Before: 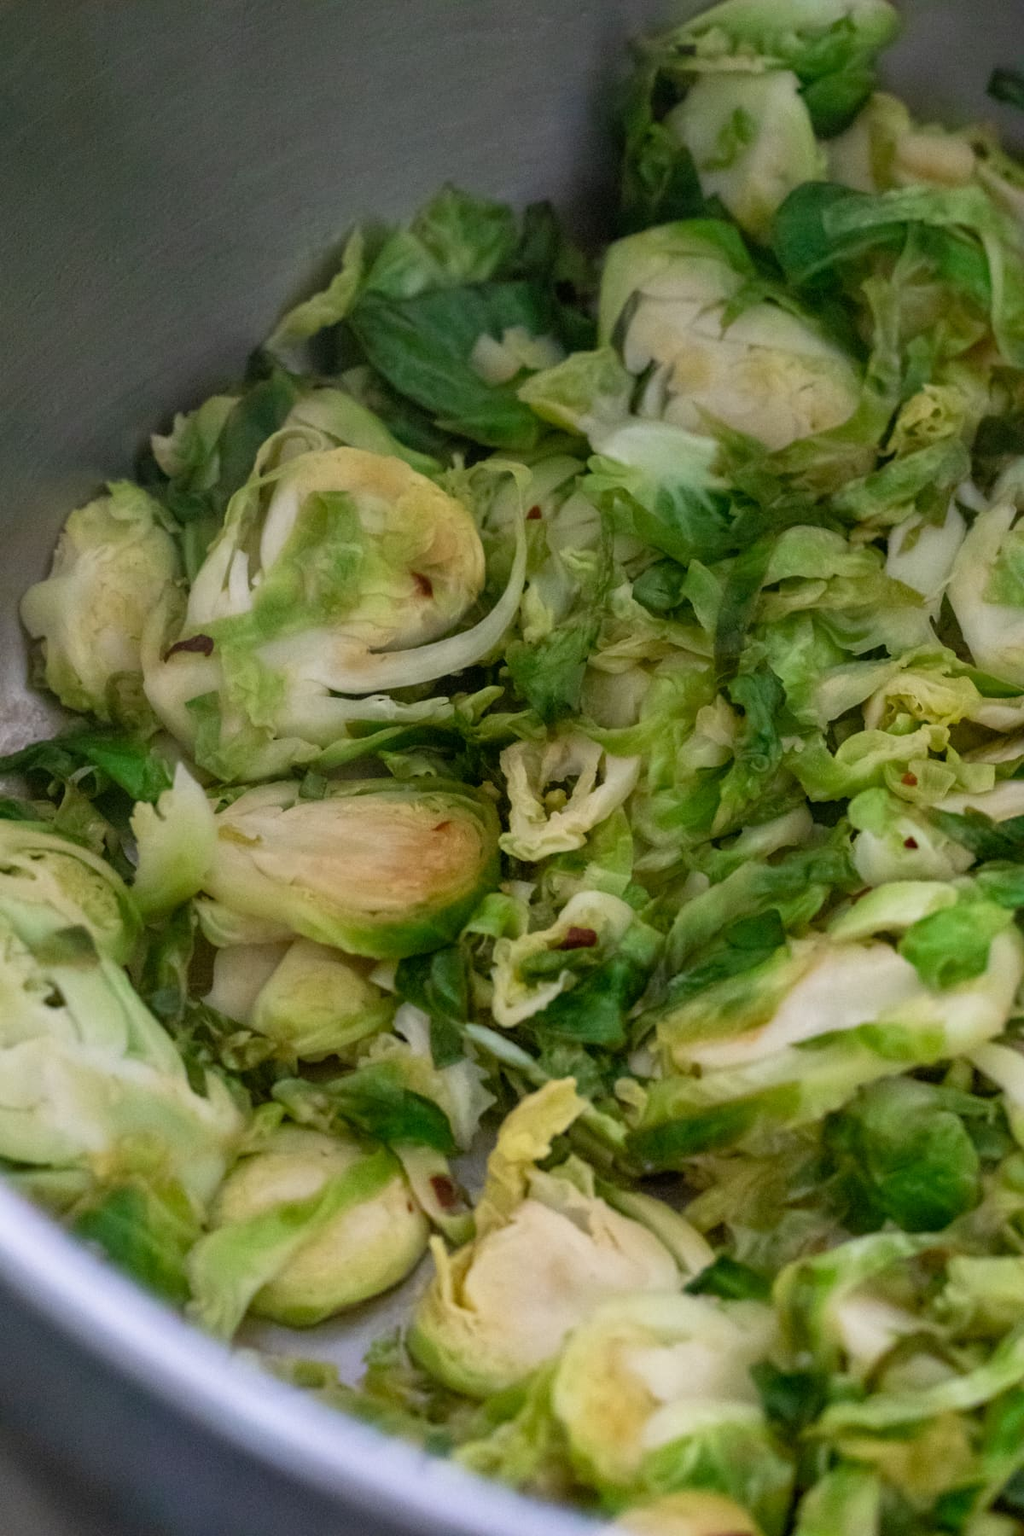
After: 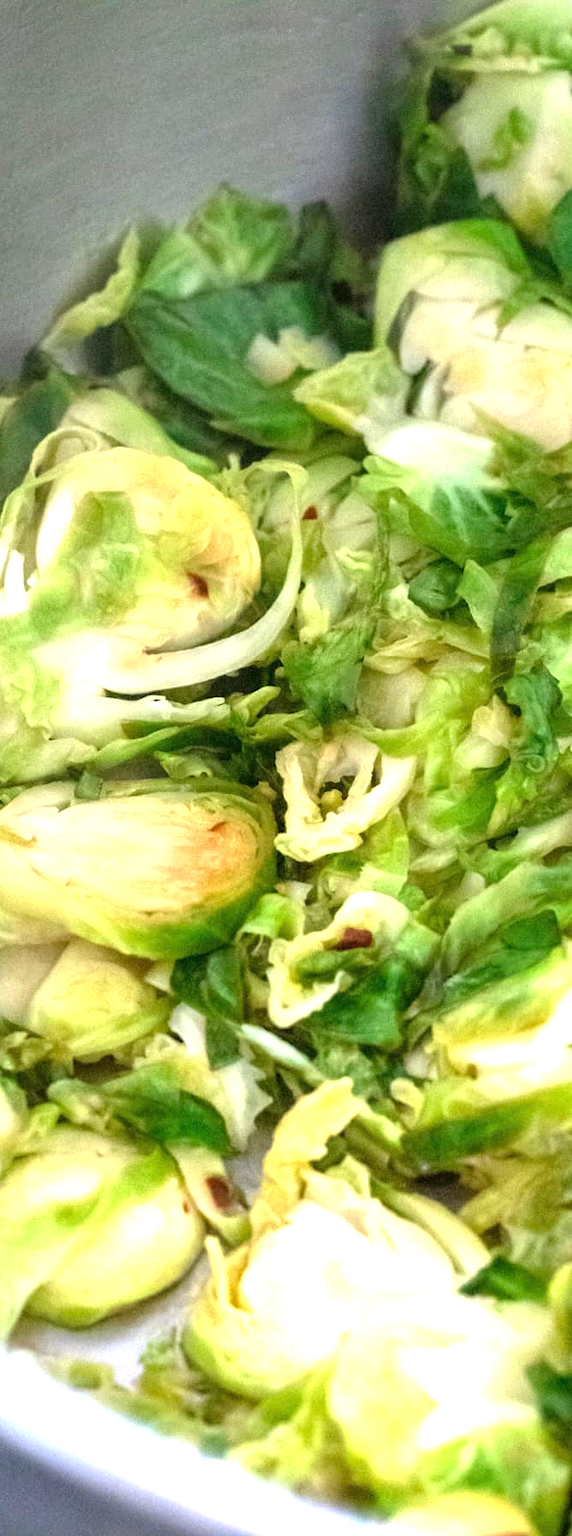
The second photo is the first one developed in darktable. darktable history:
exposure: black level correction 0, exposure 1.669 EV, compensate highlight preservation false
crop: left 21.988%, right 22.065%, bottom 0.007%
tone equalizer: on, module defaults
